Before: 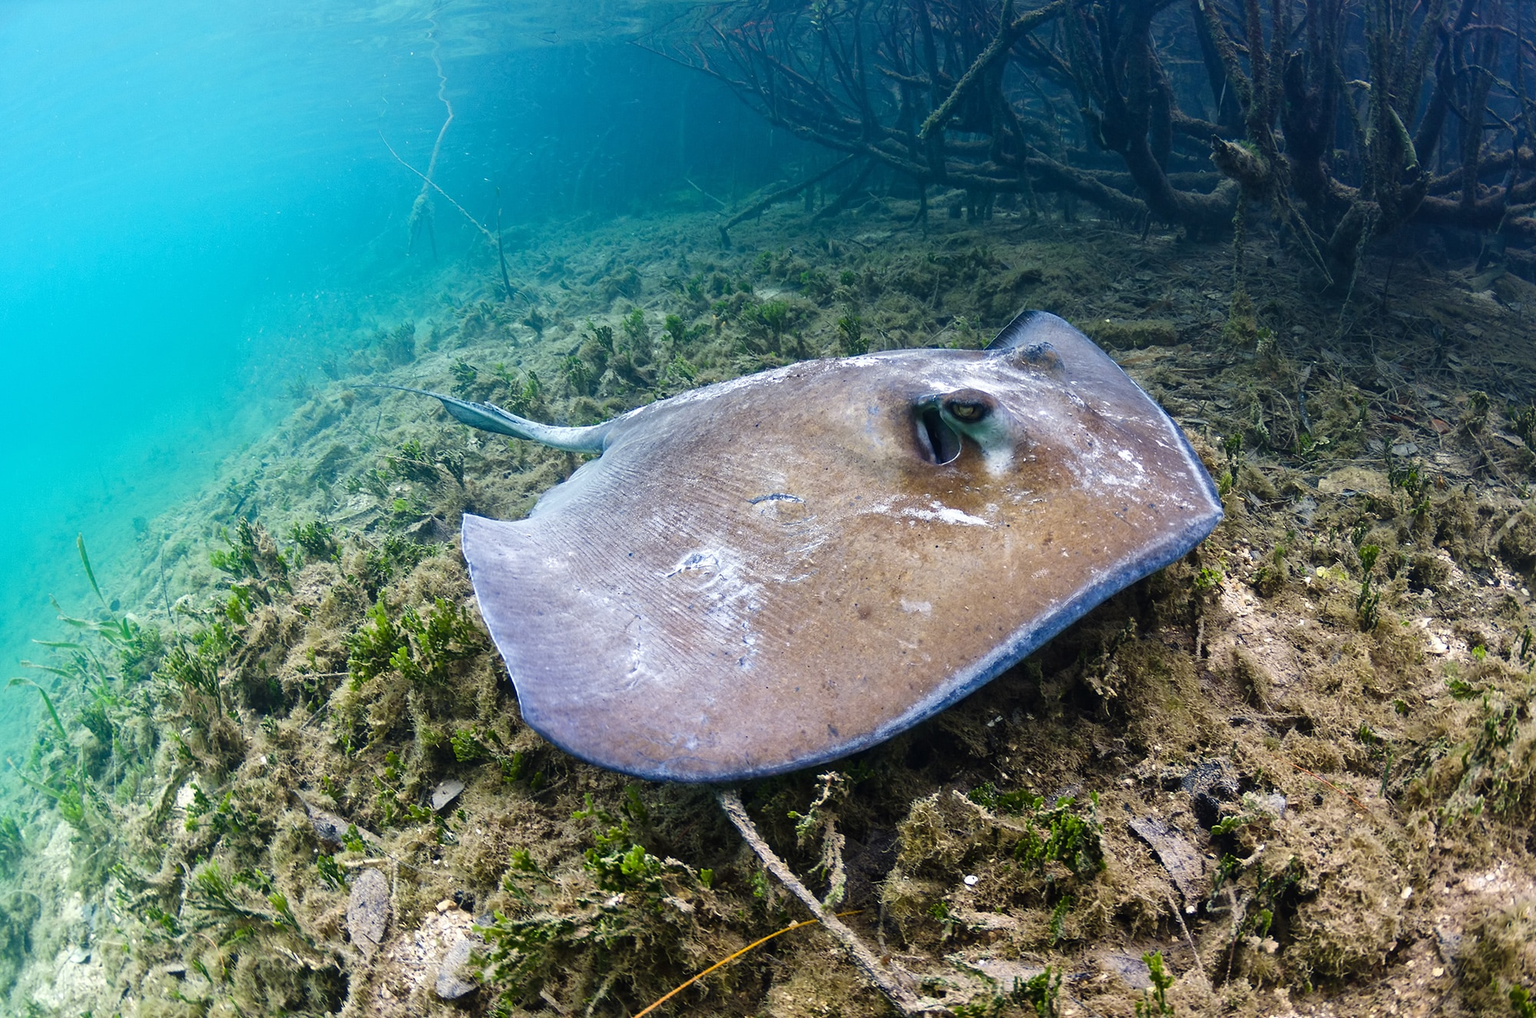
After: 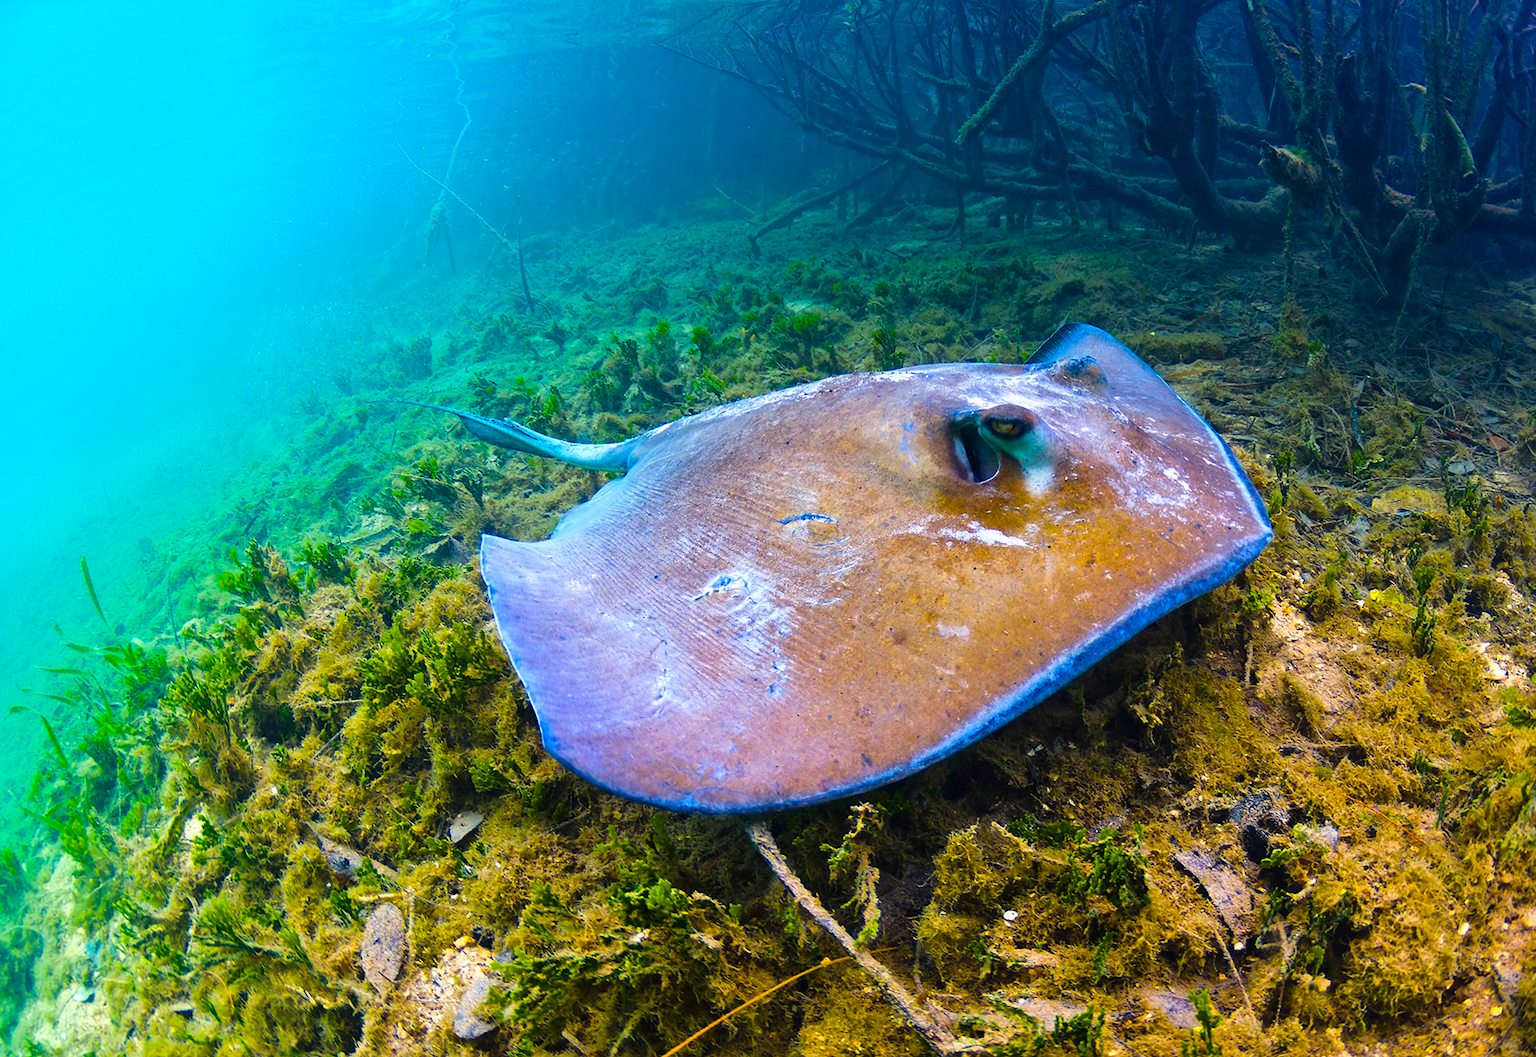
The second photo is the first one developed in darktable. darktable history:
color balance rgb: power › hue 62.01°, linear chroma grading › highlights 98.979%, linear chroma grading › global chroma 23.395%, perceptual saturation grading › global saturation 34.519%, global vibrance 9.934%
crop: right 3.864%, bottom 0.019%
